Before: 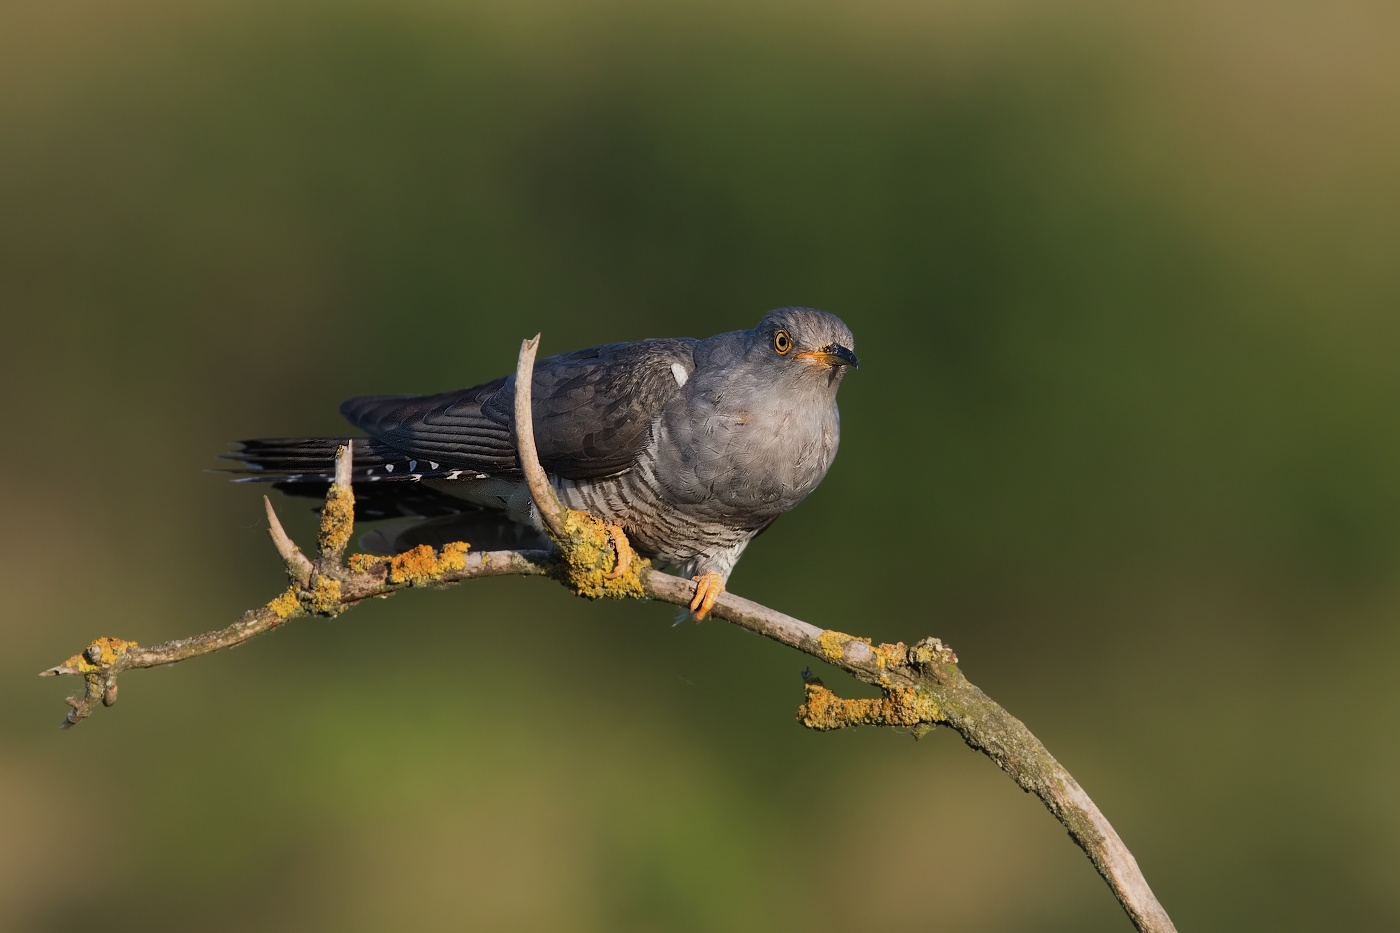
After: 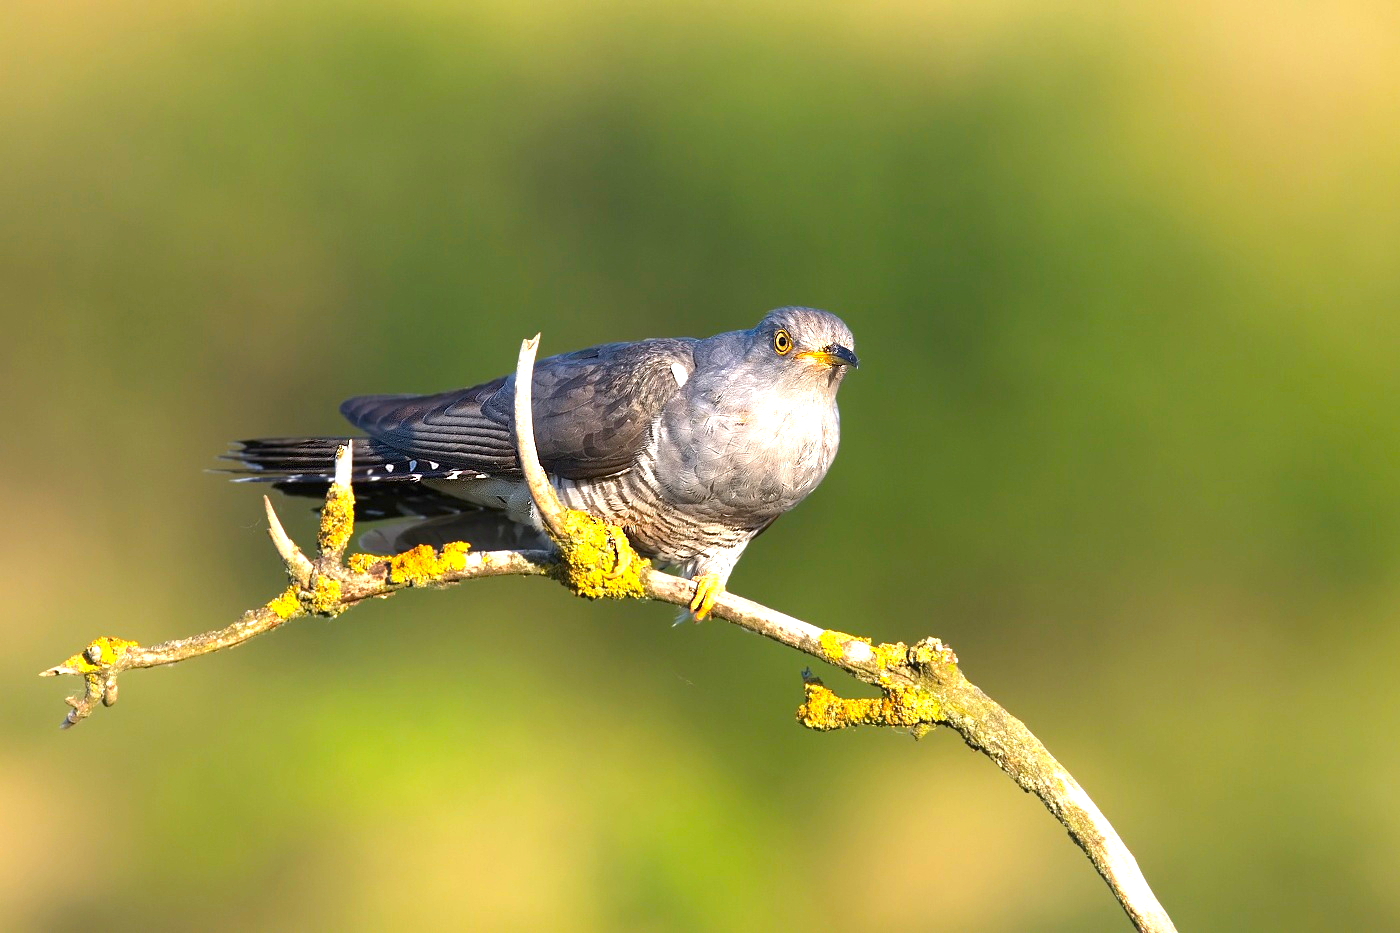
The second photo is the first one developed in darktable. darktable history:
tone equalizer: edges refinement/feathering 500, mask exposure compensation -1.57 EV, preserve details no
color balance rgb: perceptual saturation grading › global saturation 25.743%
exposure: black level correction 0.001, exposure 1.737 EV, compensate highlight preservation false
